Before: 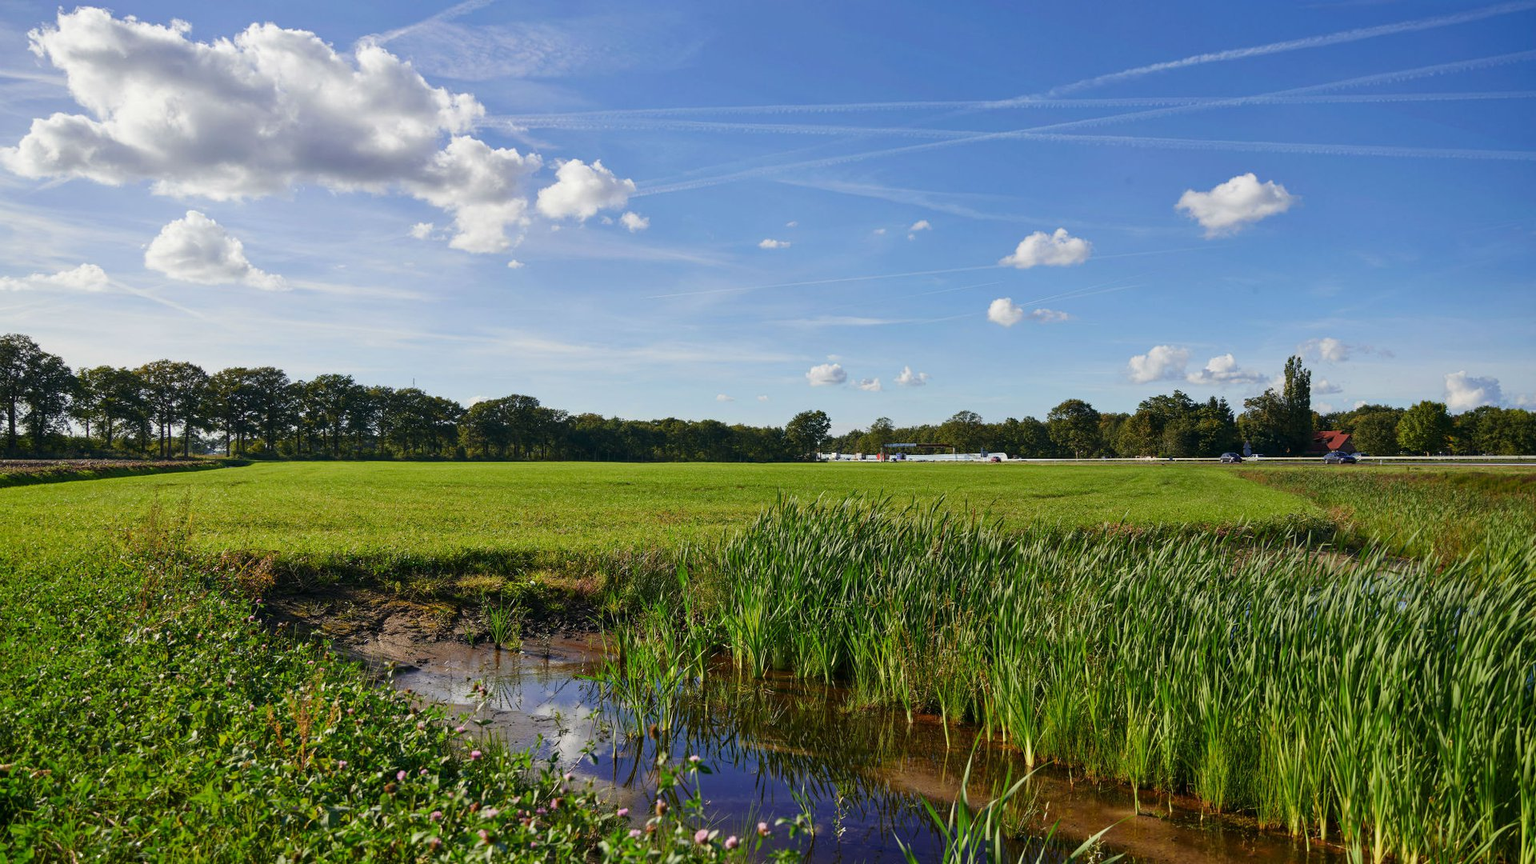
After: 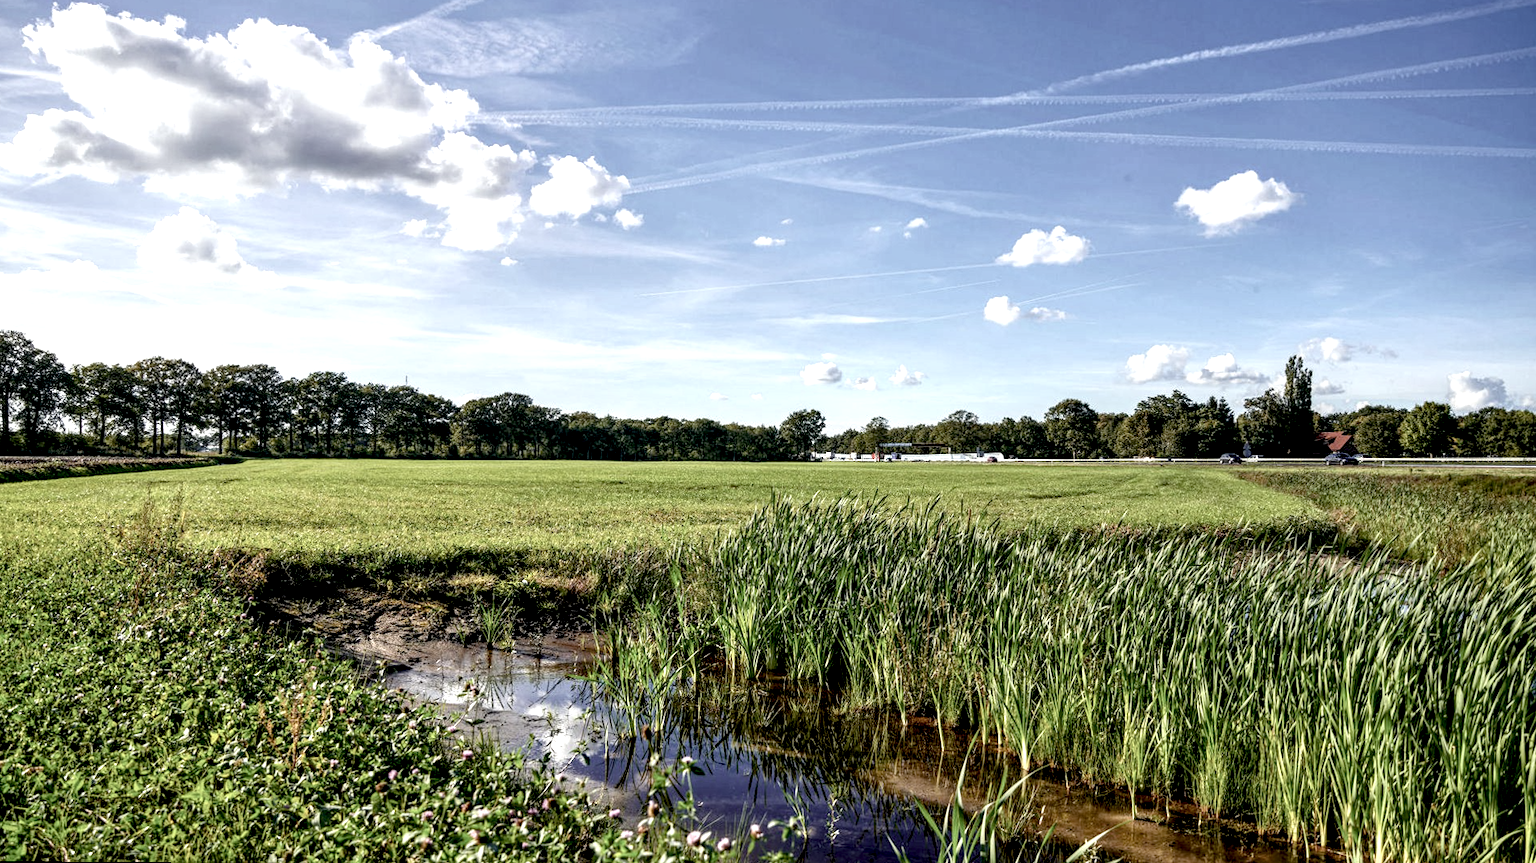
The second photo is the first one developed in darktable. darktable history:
rotate and perspective: rotation 0.192°, lens shift (horizontal) -0.015, crop left 0.005, crop right 0.996, crop top 0.006, crop bottom 0.99
color correction: saturation 0.57
local contrast: highlights 60%, shadows 60%, detail 160%
exposure: black level correction 0.012, exposure 0.7 EV, compensate exposure bias true, compensate highlight preservation false
